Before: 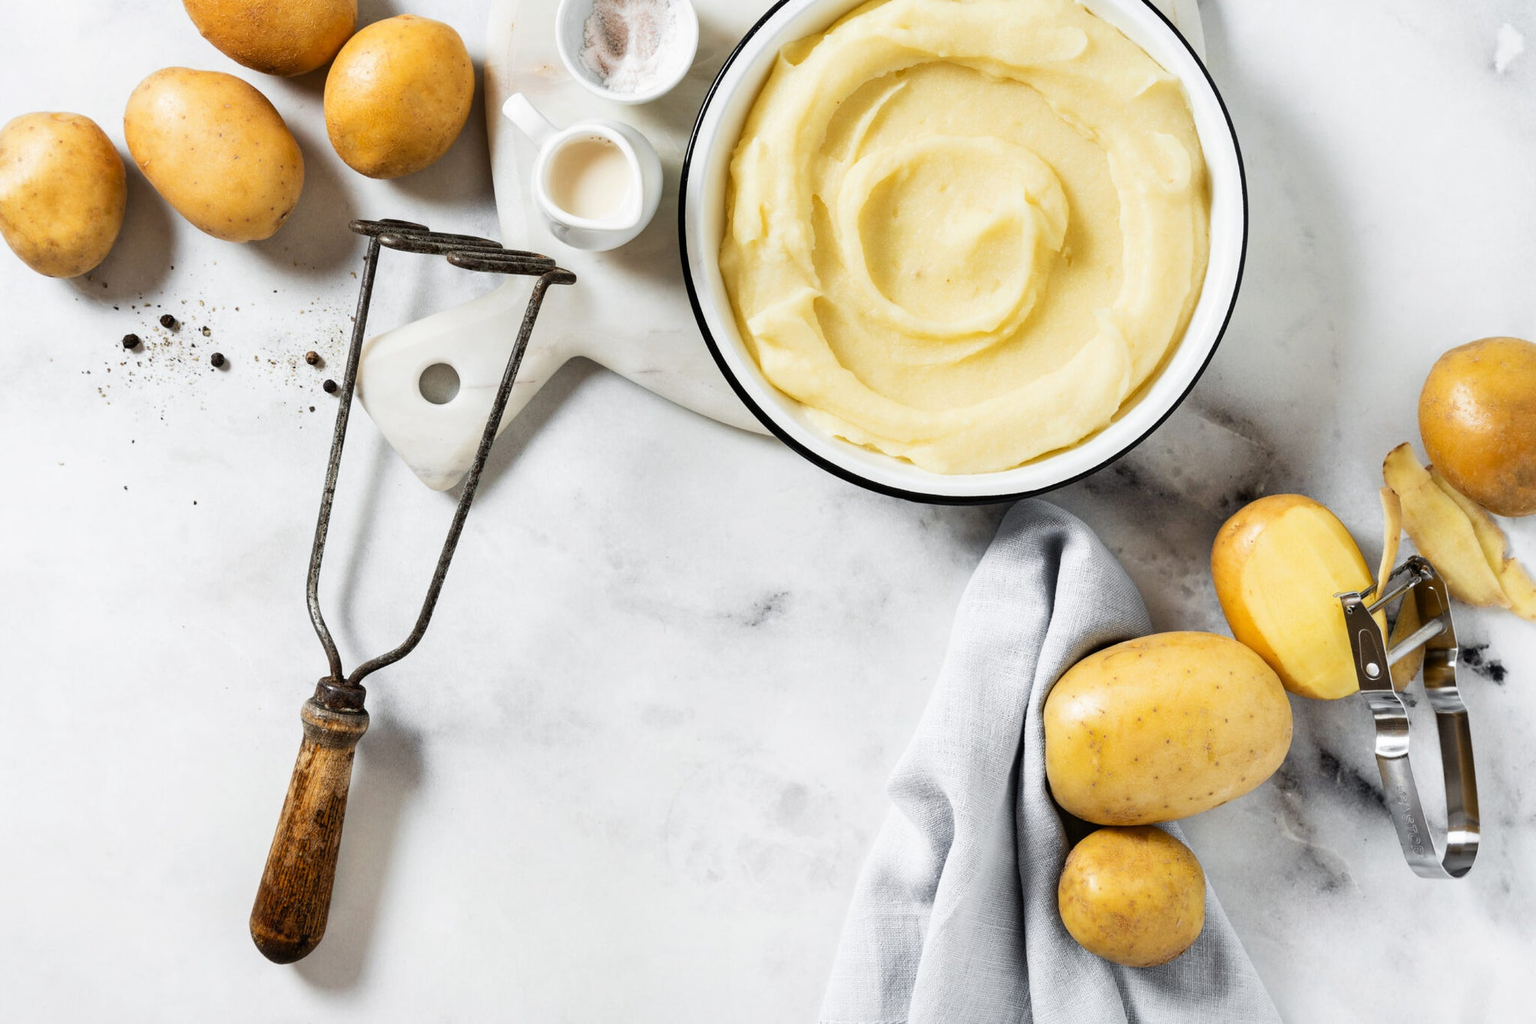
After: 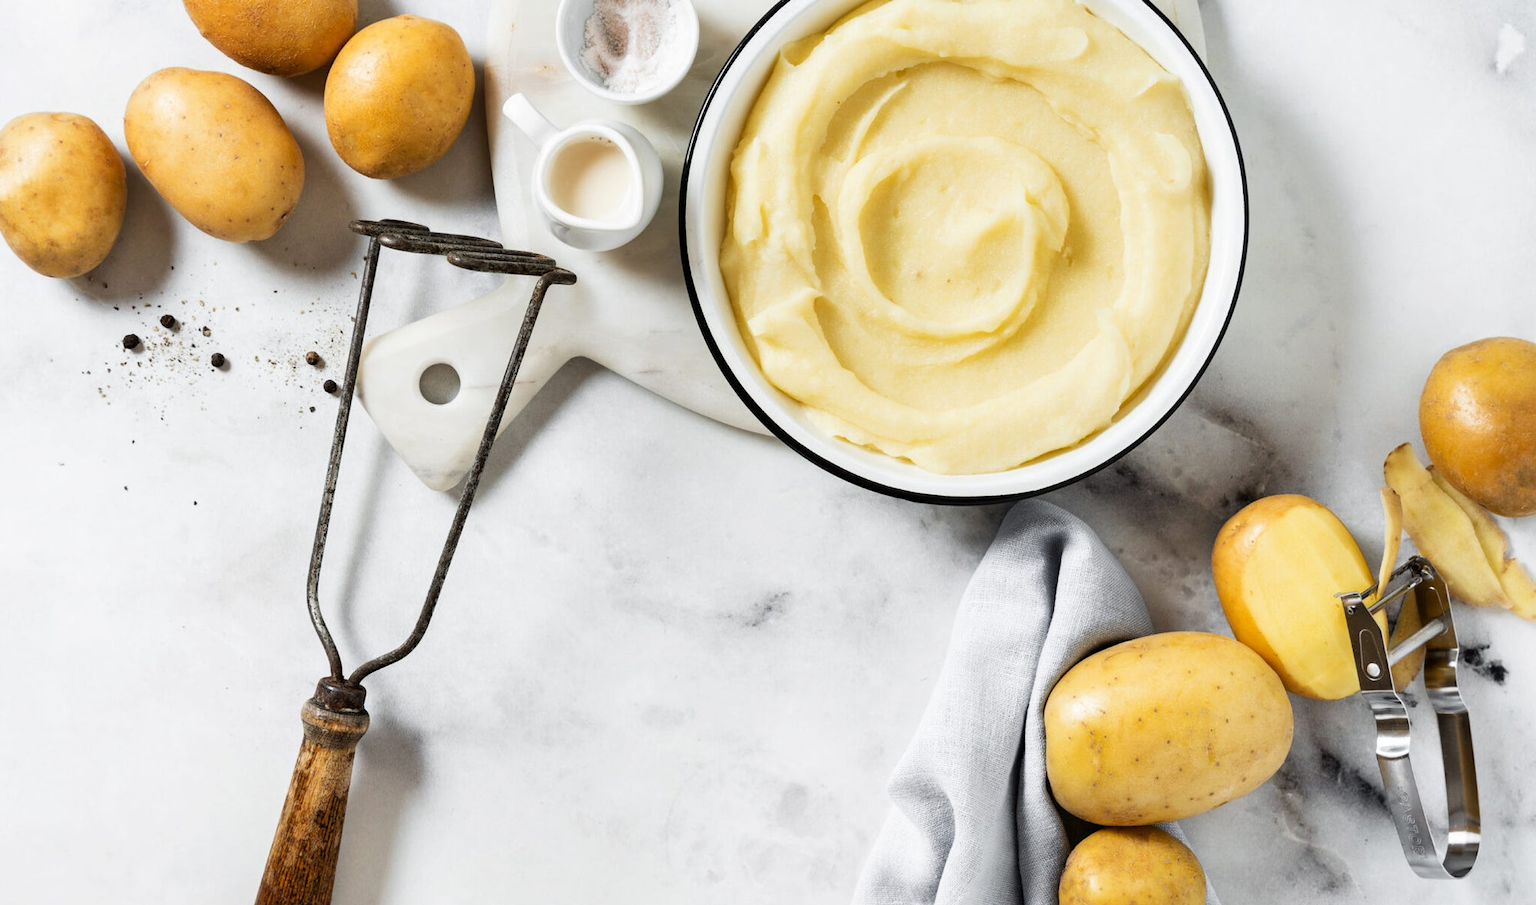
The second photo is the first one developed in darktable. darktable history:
local contrast: mode bilateral grid, contrast 15, coarseness 36, detail 105%, midtone range 0.2
crop and rotate: top 0%, bottom 11.49%
